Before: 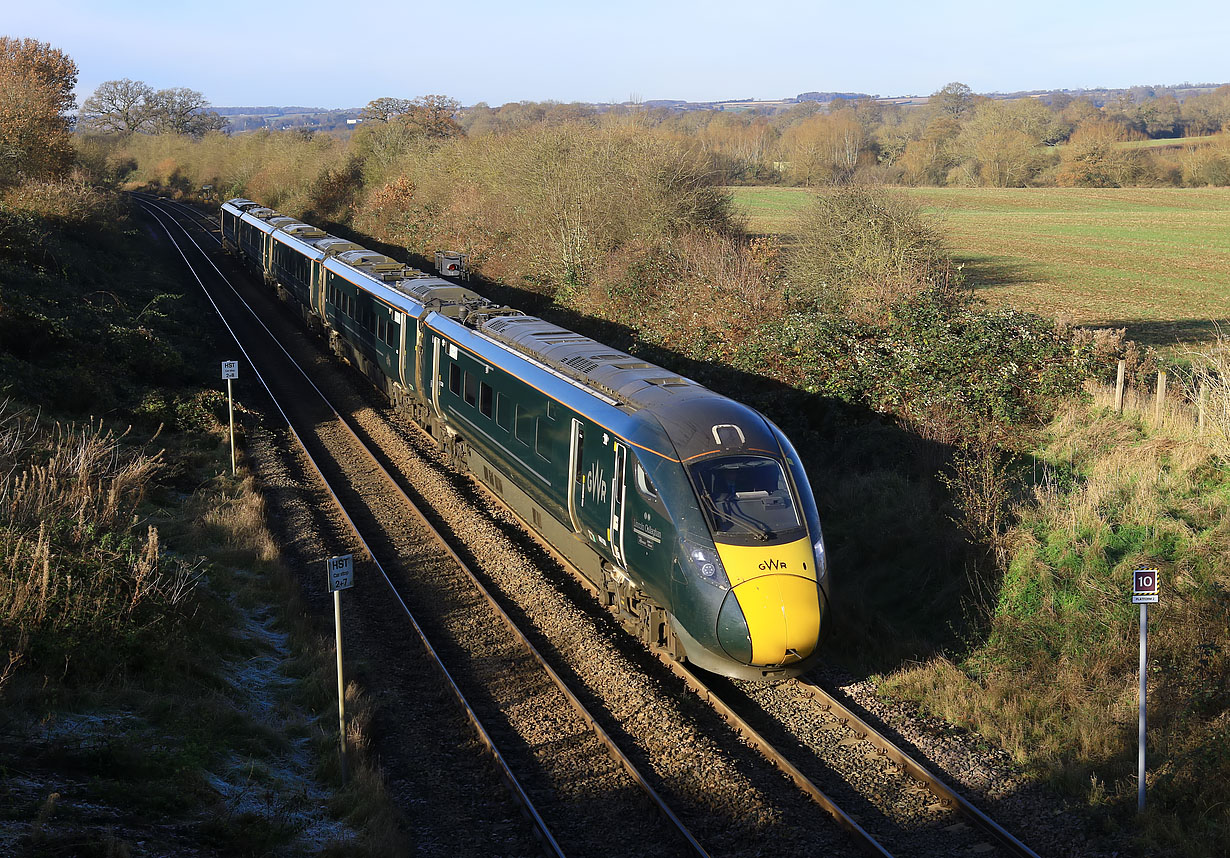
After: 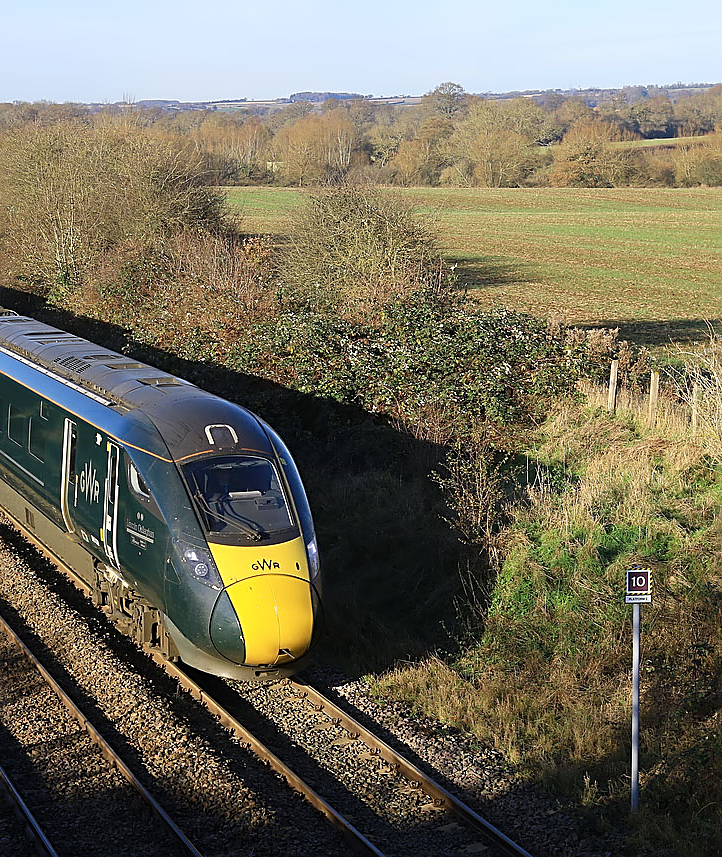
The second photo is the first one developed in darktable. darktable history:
crop: left 41.242%
sharpen: on, module defaults
